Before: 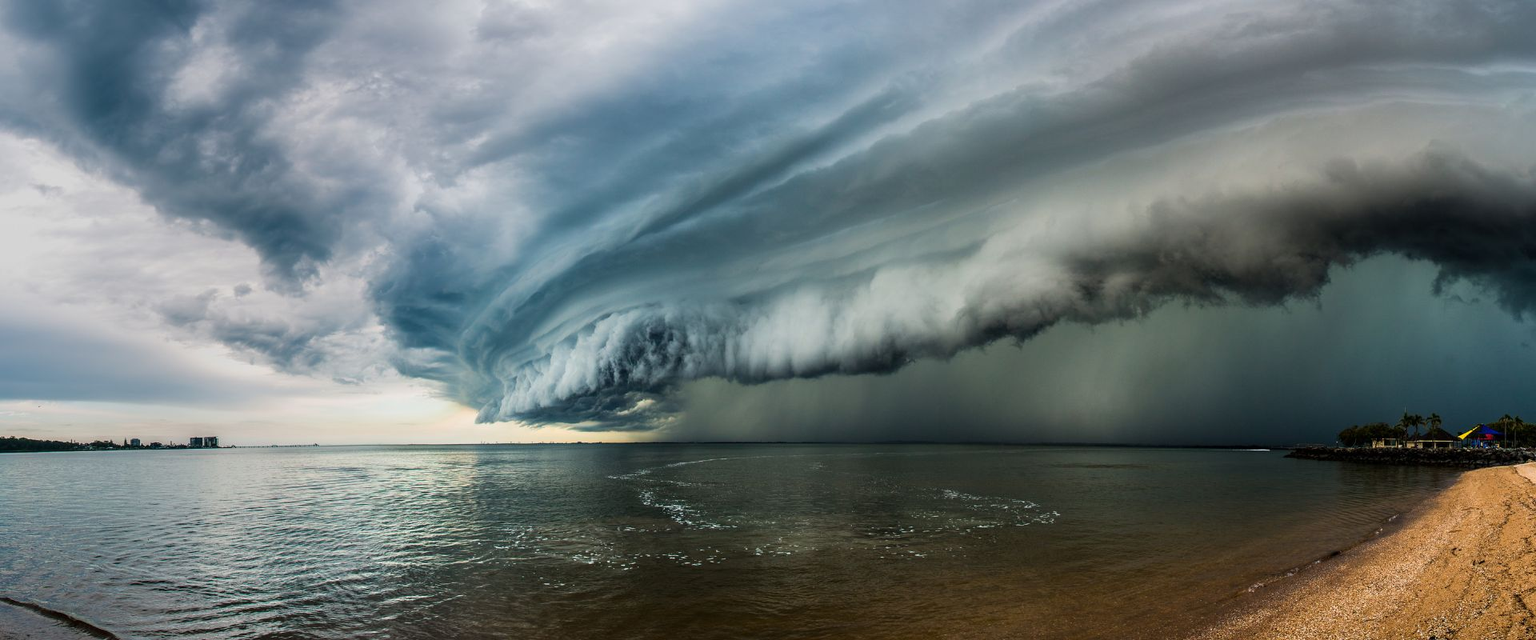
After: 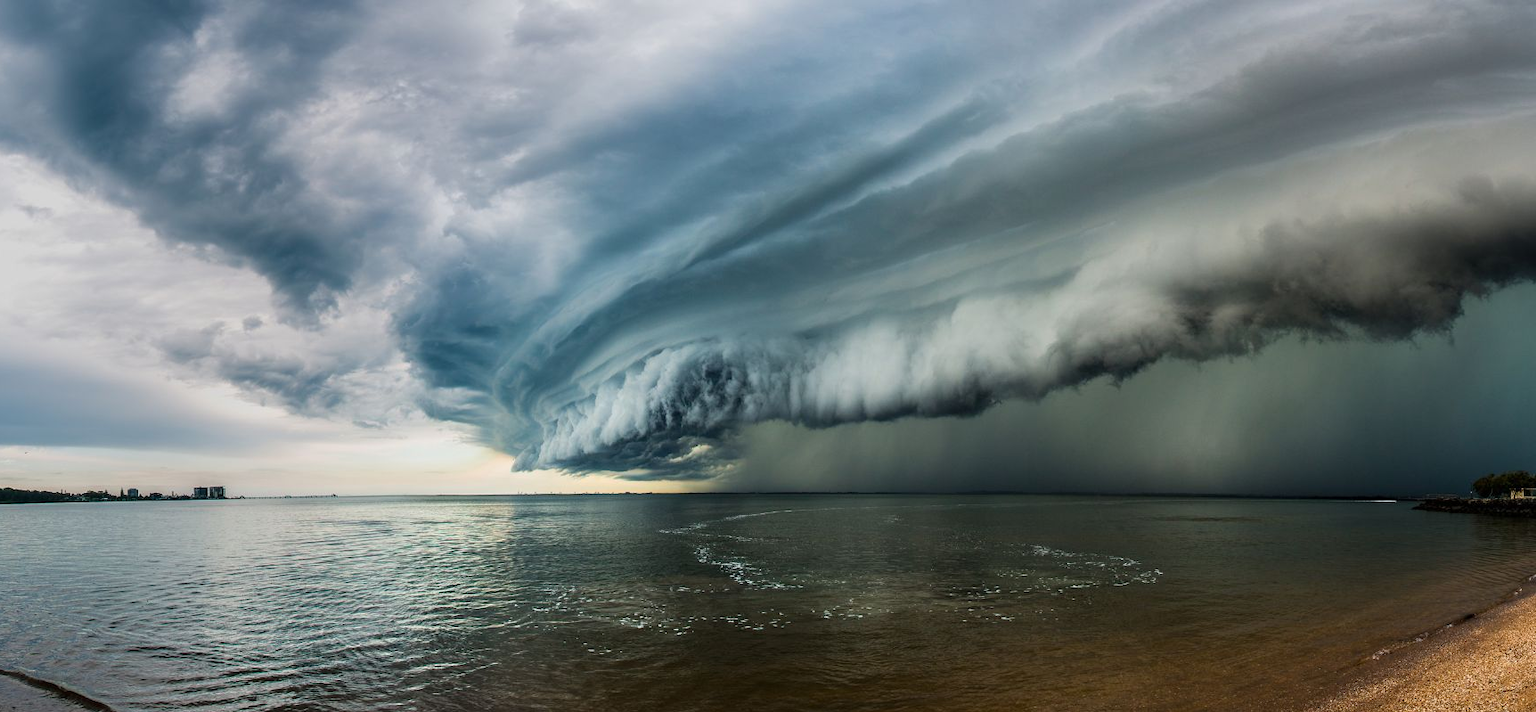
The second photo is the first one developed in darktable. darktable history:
crop and rotate: left 1.065%, right 9.104%
